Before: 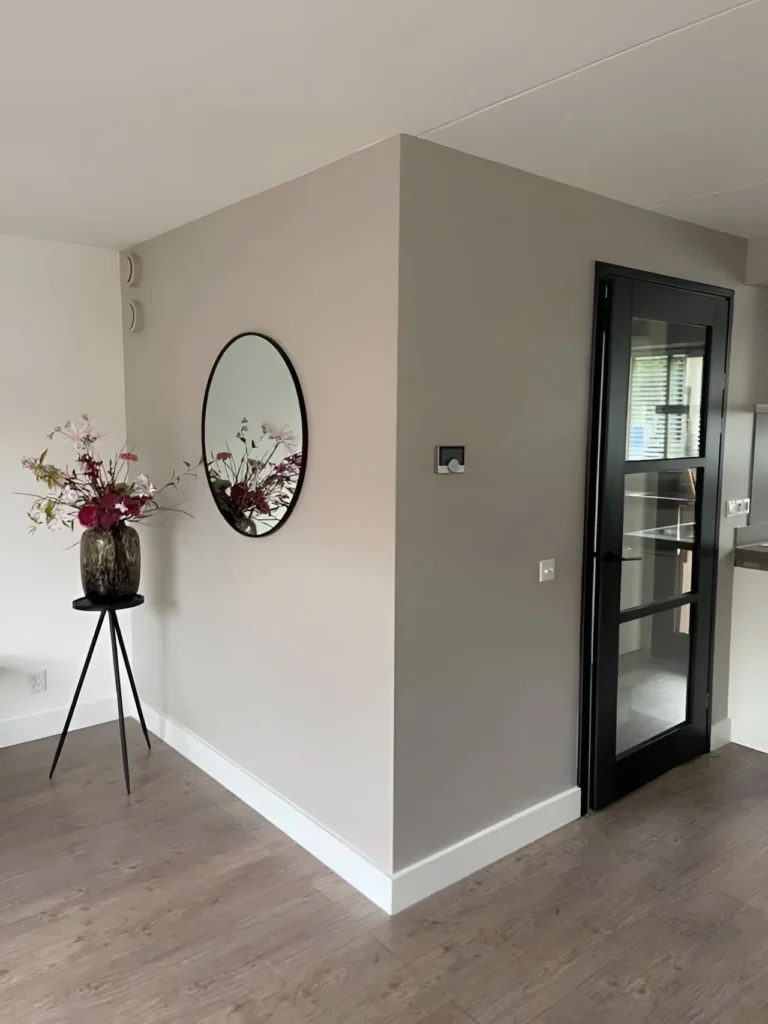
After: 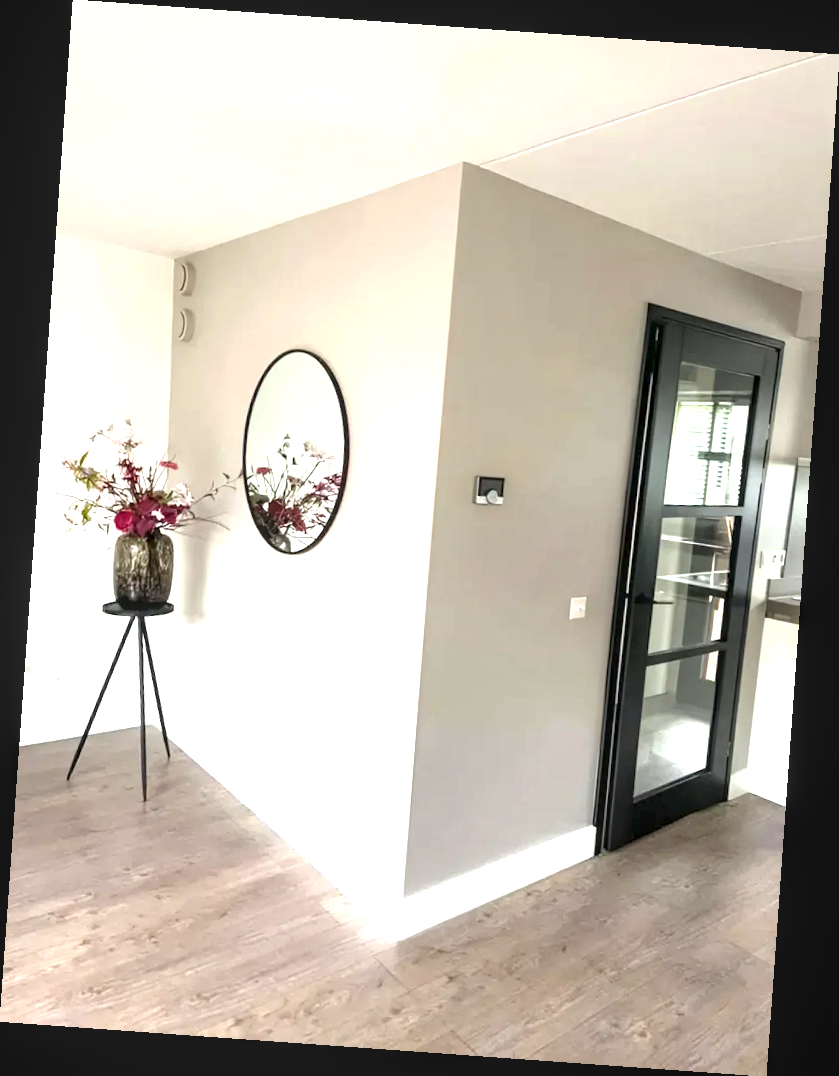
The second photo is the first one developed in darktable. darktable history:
local contrast: on, module defaults
exposure: black level correction 0, exposure 1.625 EV, compensate exposure bias true, compensate highlight preservation false
rotate and perspective: rotation 4.1°, automatic cropping off
